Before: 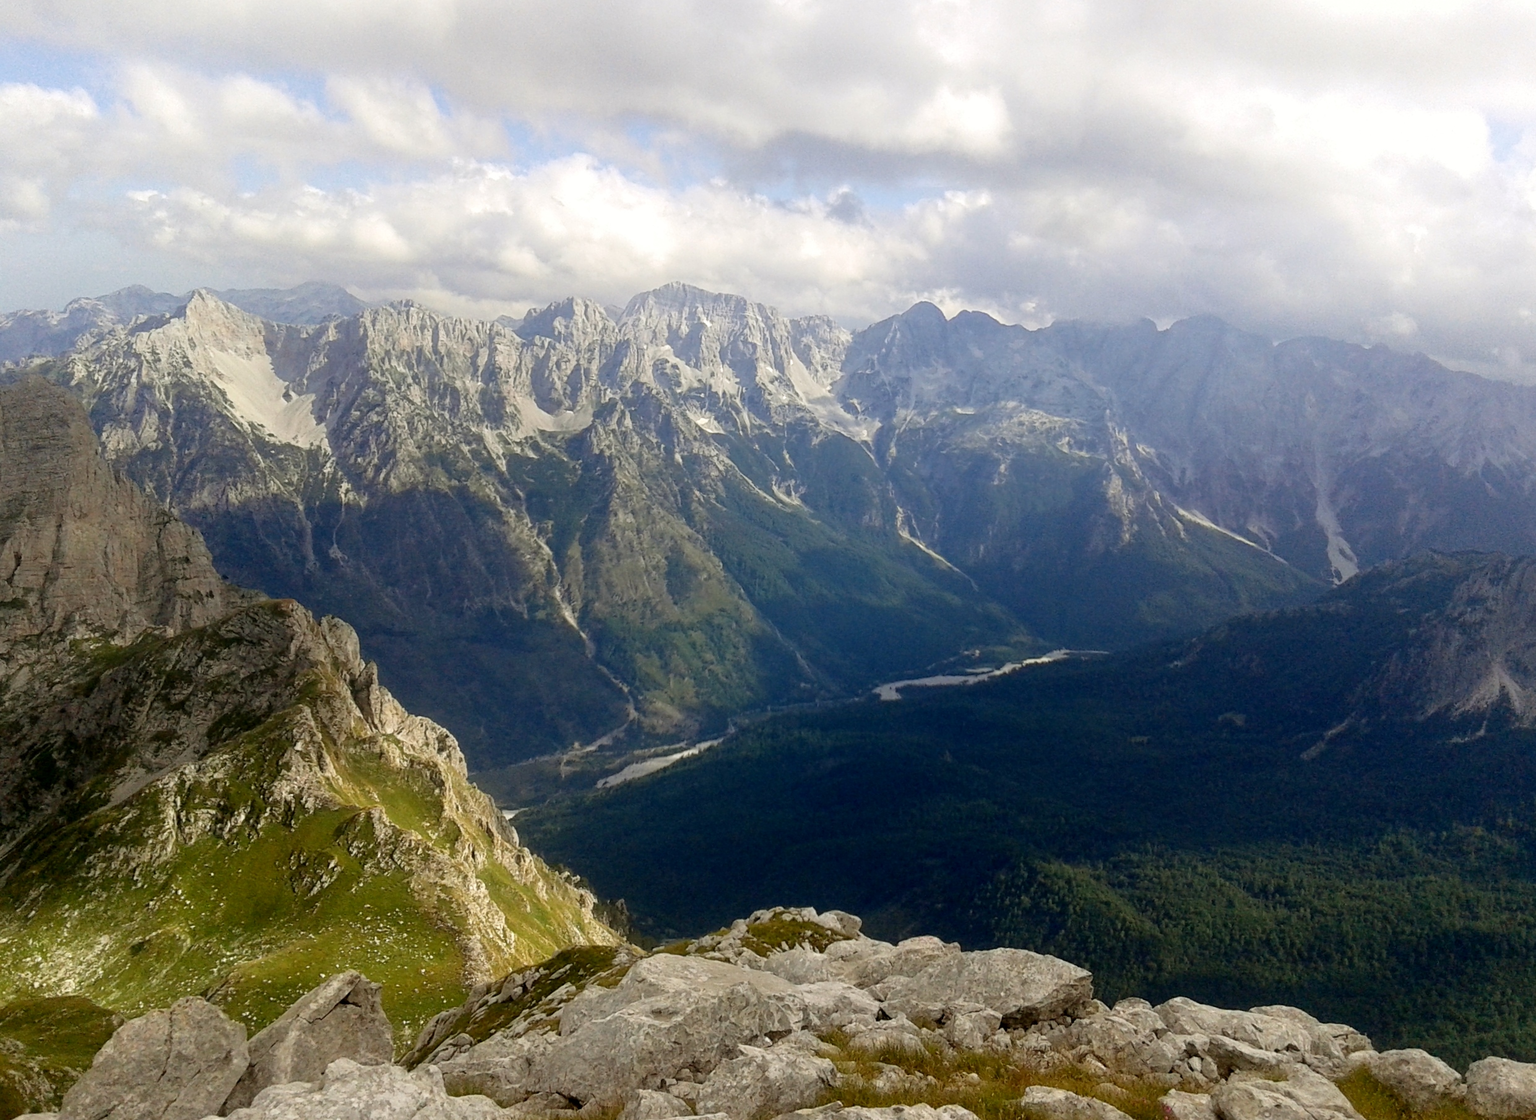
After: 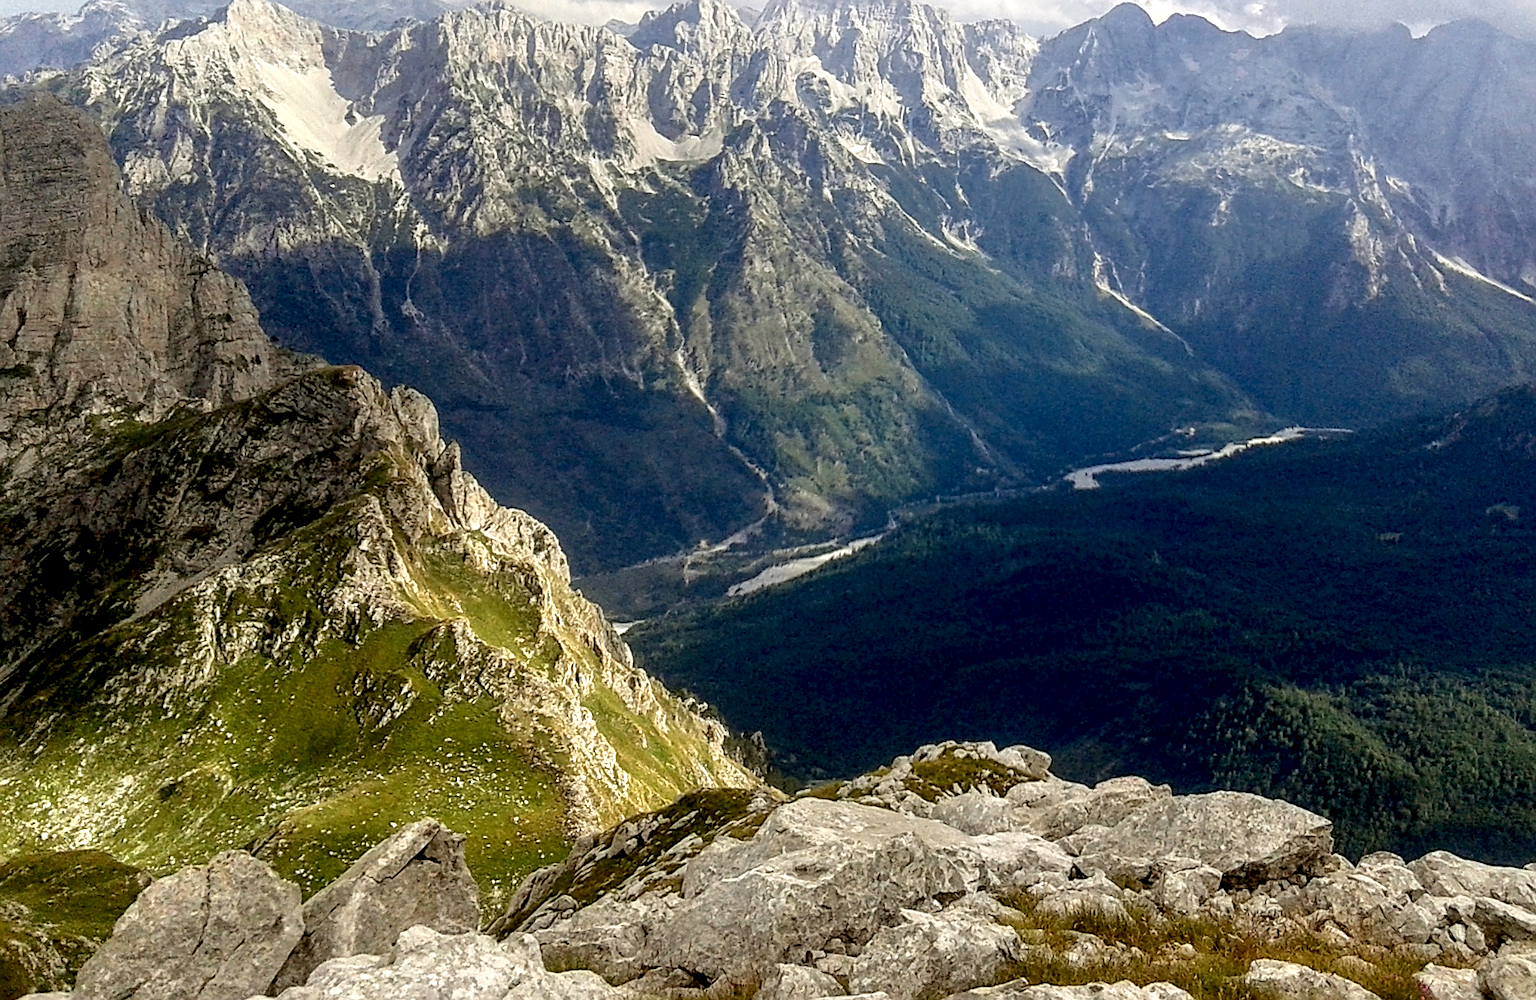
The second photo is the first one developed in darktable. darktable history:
crop: top 26.785%, right 17.971%
sharpen: on, module defaults
levels: levels [0, 0.478, 1]
local contrast: highlights 64%, shadows 54%, detail 169%, midtone range 0.51
